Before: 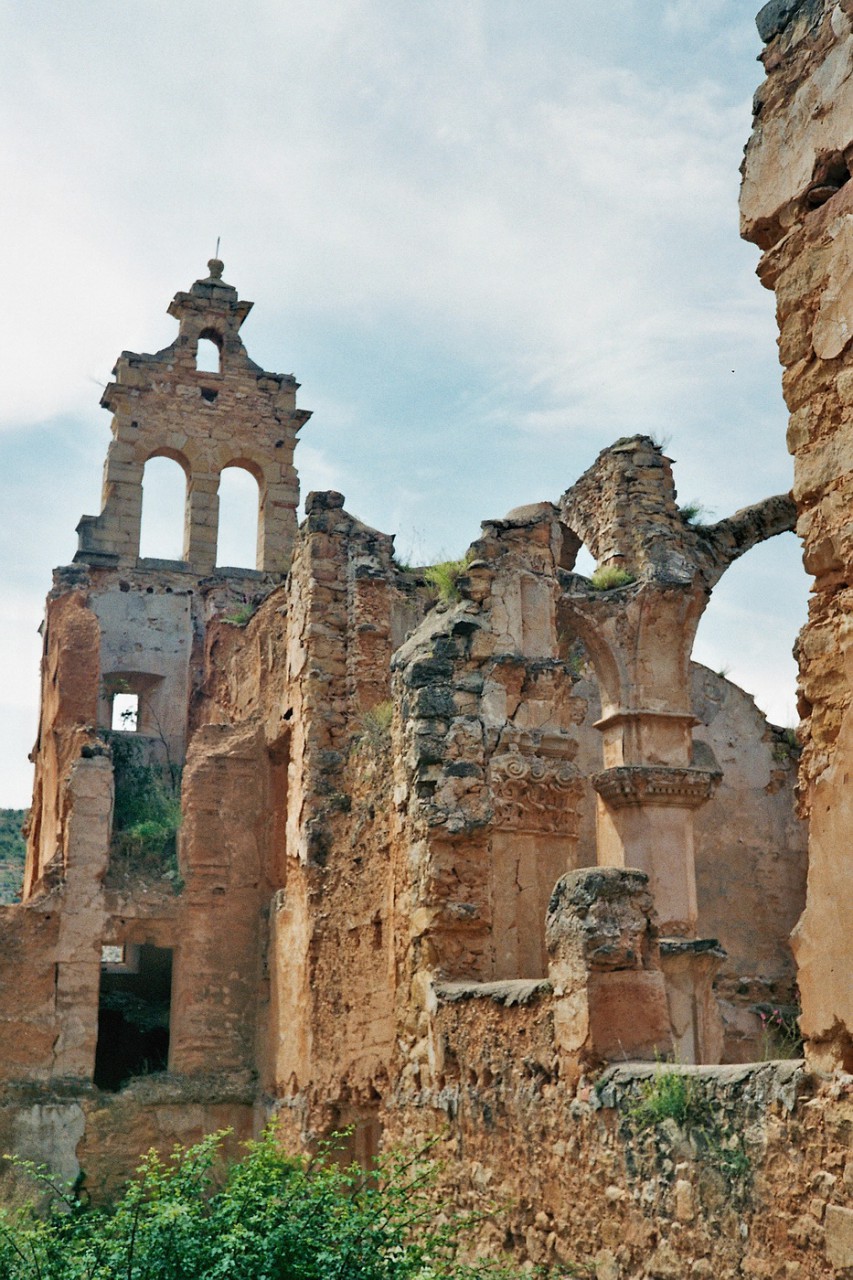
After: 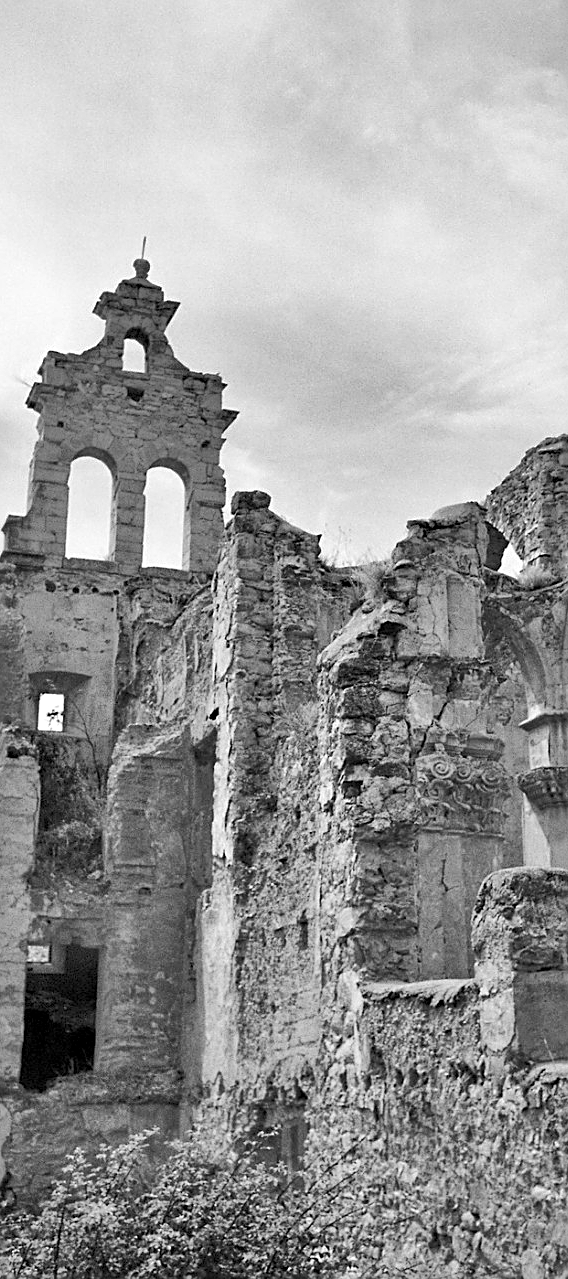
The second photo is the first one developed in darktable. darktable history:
crop and rotate: left 8.786%, right 24.548%
shadows and highlights: highlights -60
contrast brightness saturation: contrast 0.2, brightness 0.16, saturation 0.22
local contrast: highlights 123%, shadows 126%, detail 140%, midtone range 0.254
monochrome: on, module defaults
sharpen: on, module defaults
